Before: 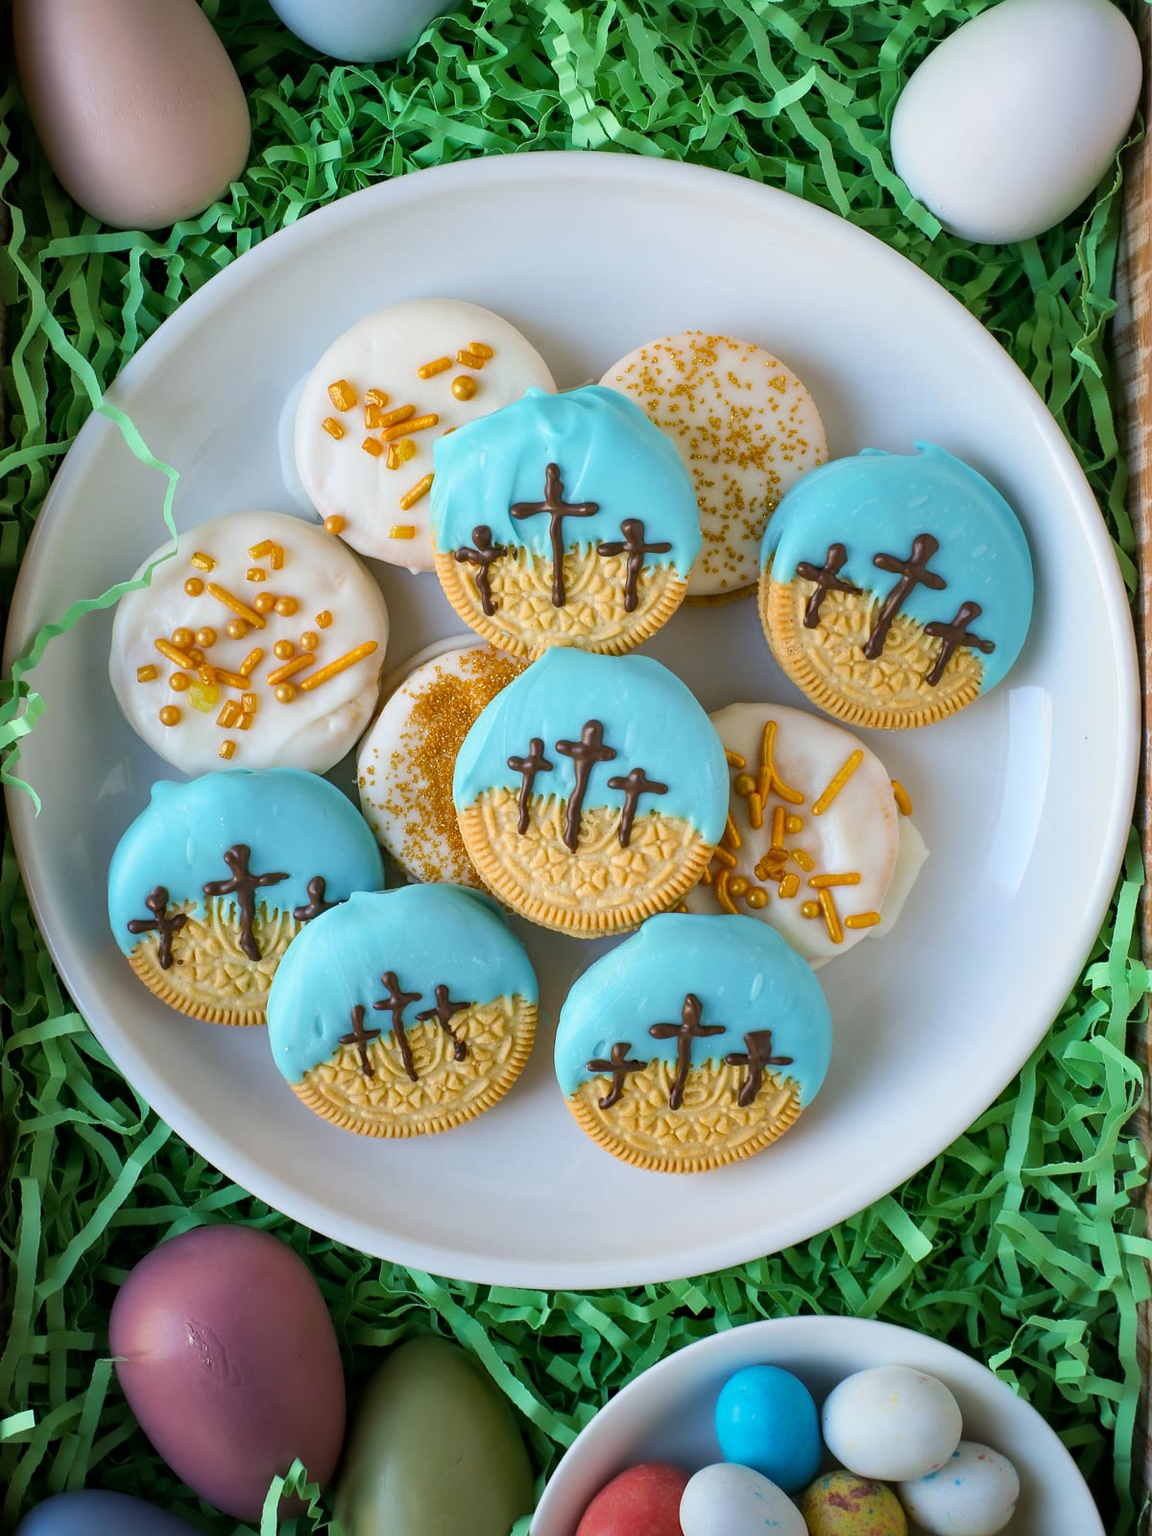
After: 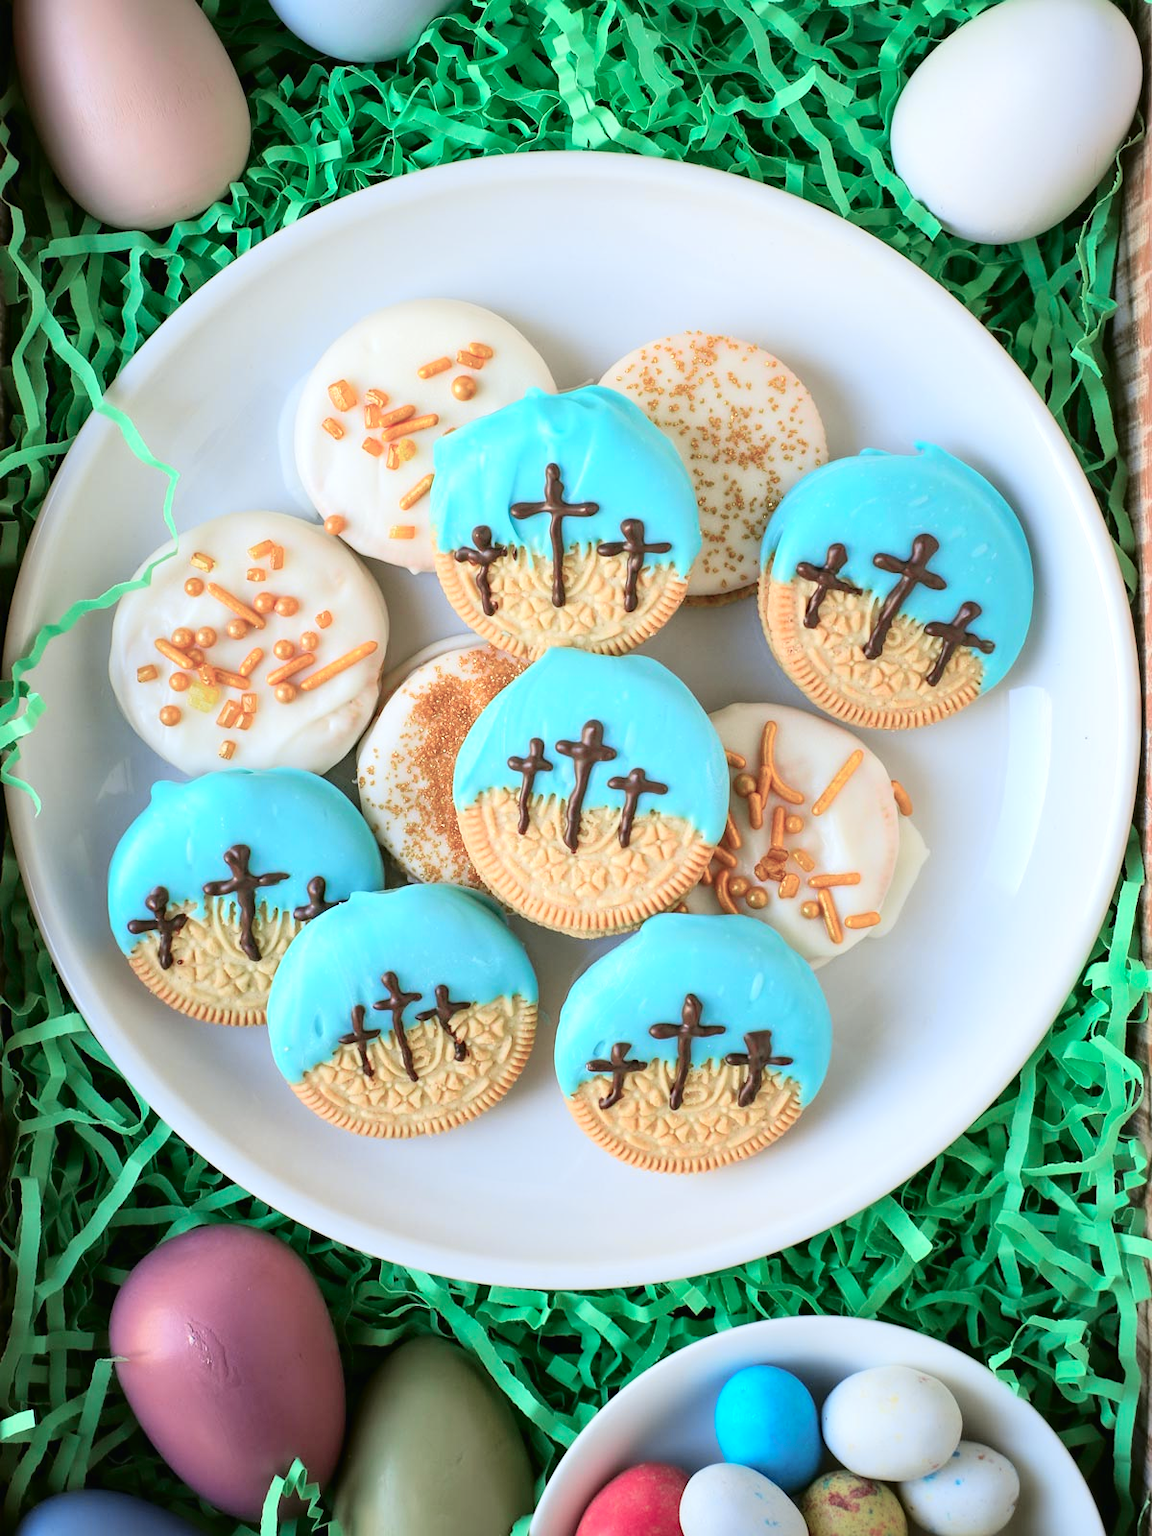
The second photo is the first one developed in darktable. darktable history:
exposure: black level correction 0, exposure 0.7 EV, compensate highlight preservation false
tone curve: curves: ch0 [(0, 0.009) (0.105, 0.069) (0.195, 0.154) (0.289, 0.278) (0.384, 0.391) (0.513, 0.53) (0.66, 0.667) (0.895, 0.863) (1, 0.919)]; ch1 [(0, 0) (0.161, 0.092) (0.35, 0.33) (0.403, 0.395) (0.456, 0.469) (0.502, 0.499) (0.519, 0.514) (0.576, 0.587) (0.642, 0.645) (0.701, 0.742) (1, 0.942)]; ch2 [(0, 0) (0.371, 0.362) (0.437, 0.437) (0.501, 0.5) (0.53, 0.528) (0.569, 0.551) (0.619, 0.58) (0.883, 0.752) (1, 0.929)], color space Lab, independent channels, preserve colors none
